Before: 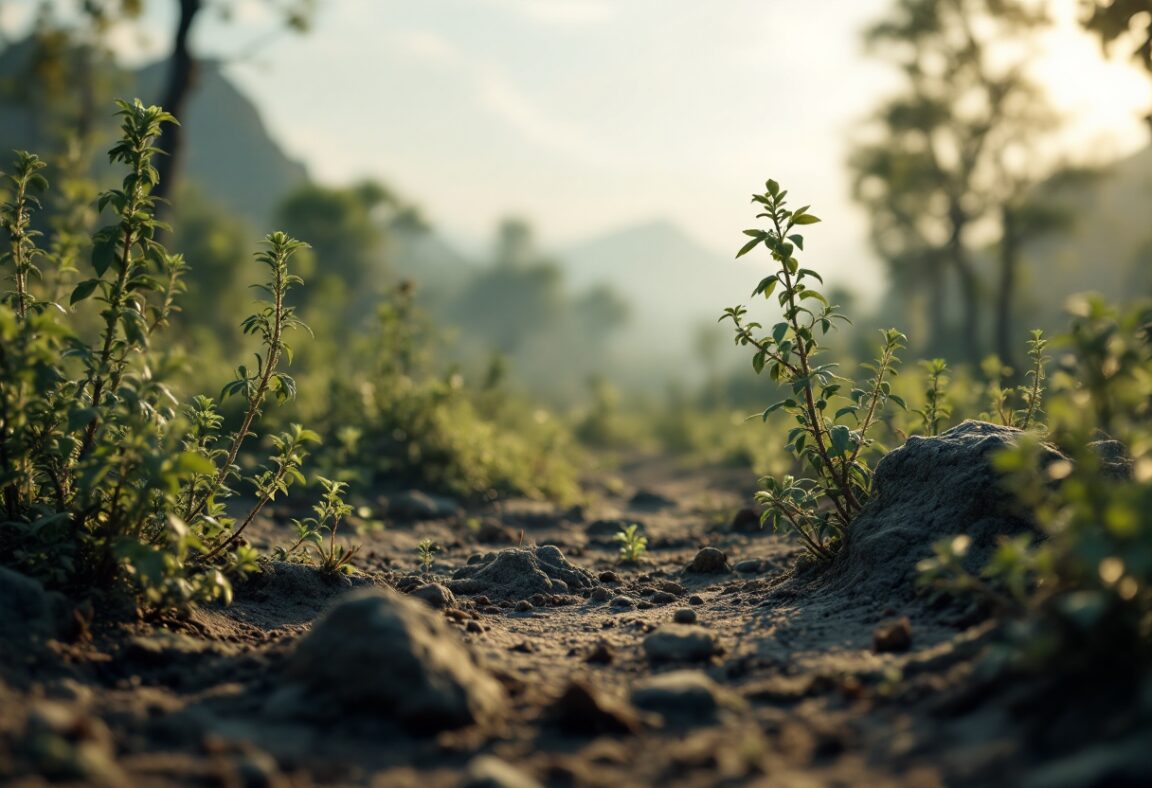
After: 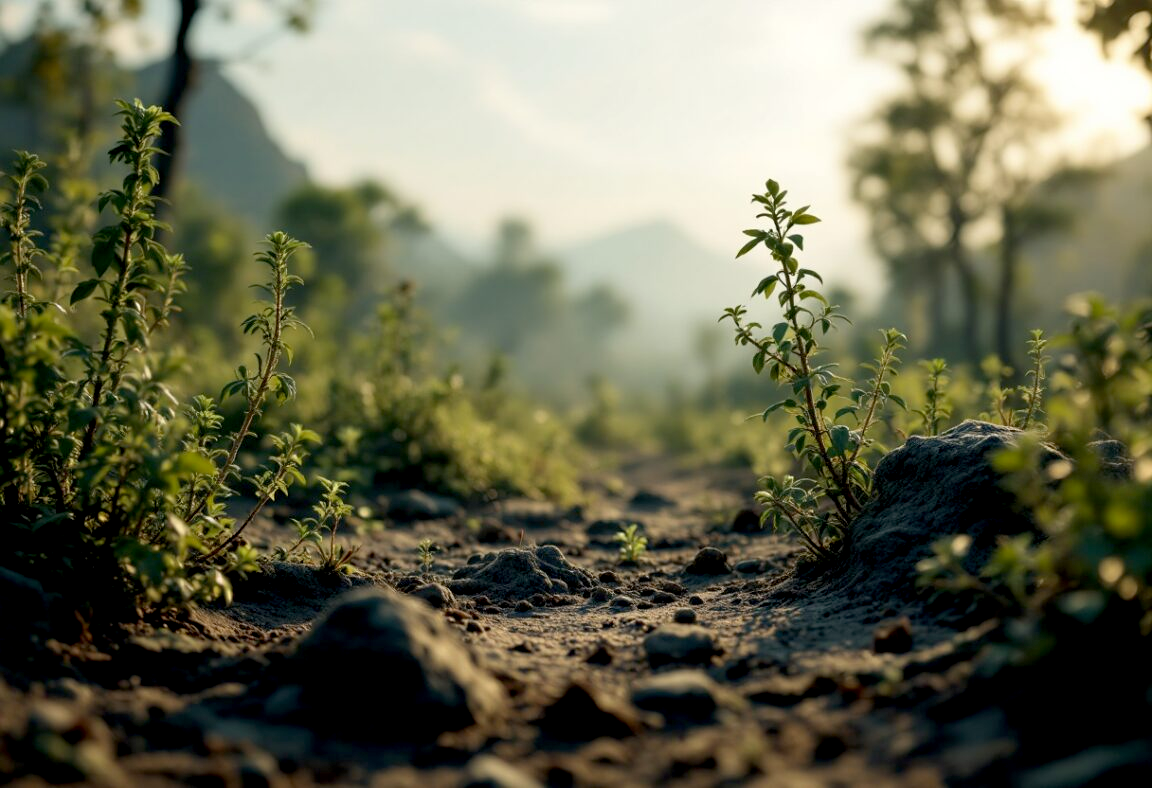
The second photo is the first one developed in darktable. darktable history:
exposure: black level correction 0.01, exposure 0.016 EV, compensate highlight preservation false
color zones: curves: ch0 [(0, 0.5) (0.143, 0.5) (0.286, 0.5) (0.429, 0.495) (0.571, 0.437) (0.714, 0.44) (0.857, 0.496) (1, 0.5)]
